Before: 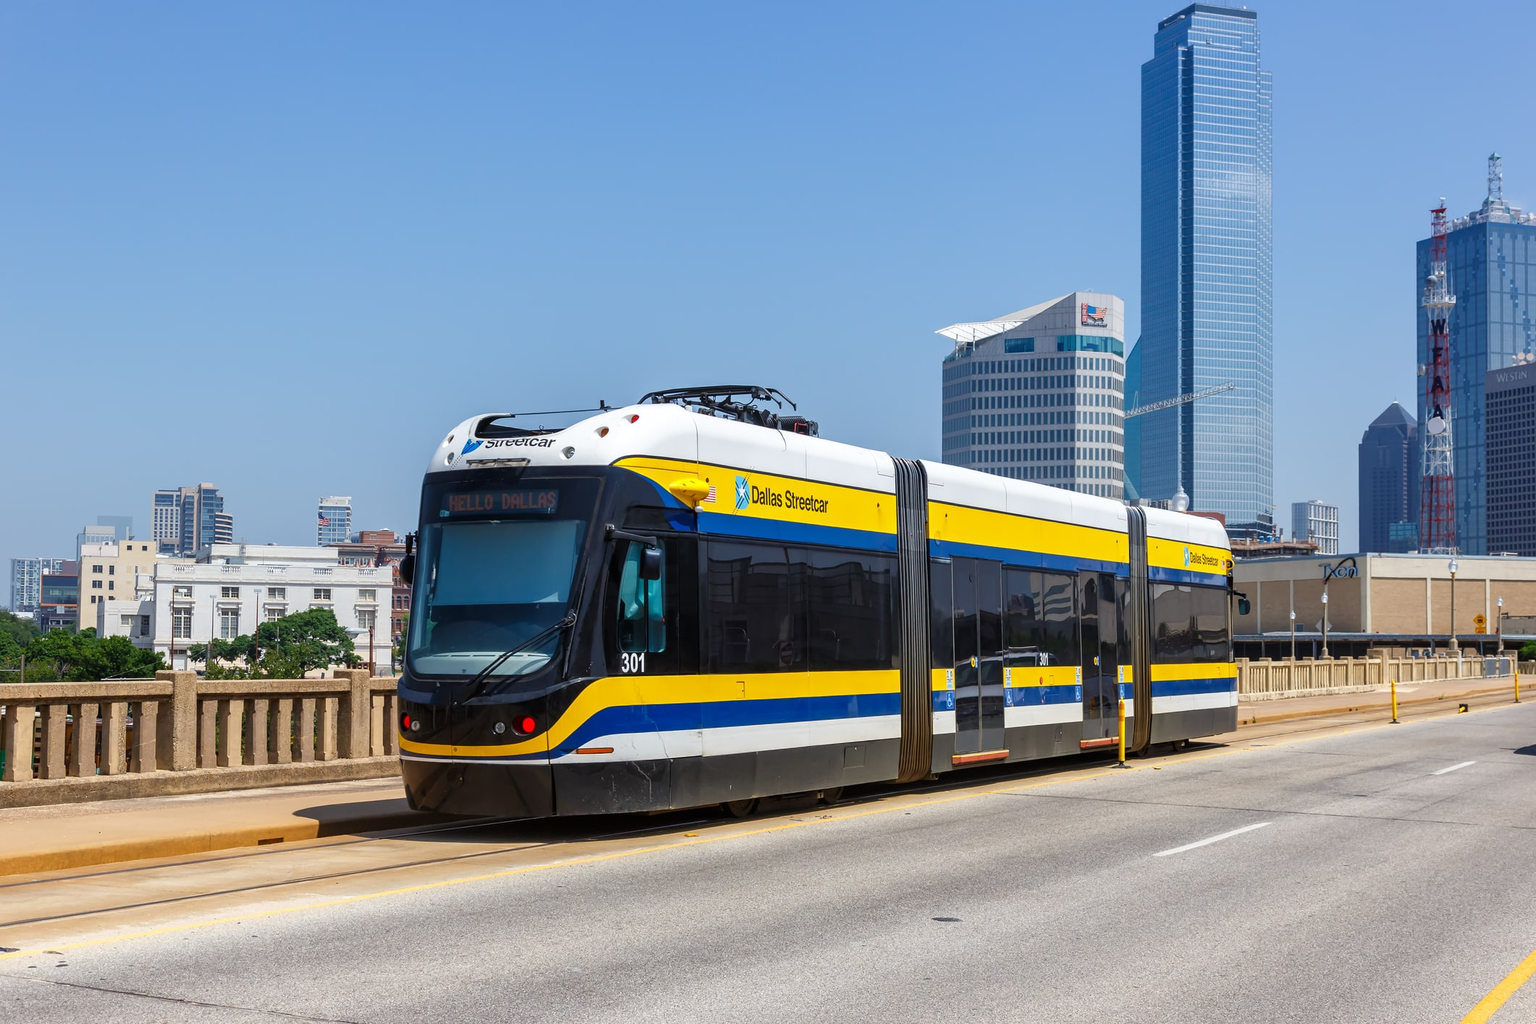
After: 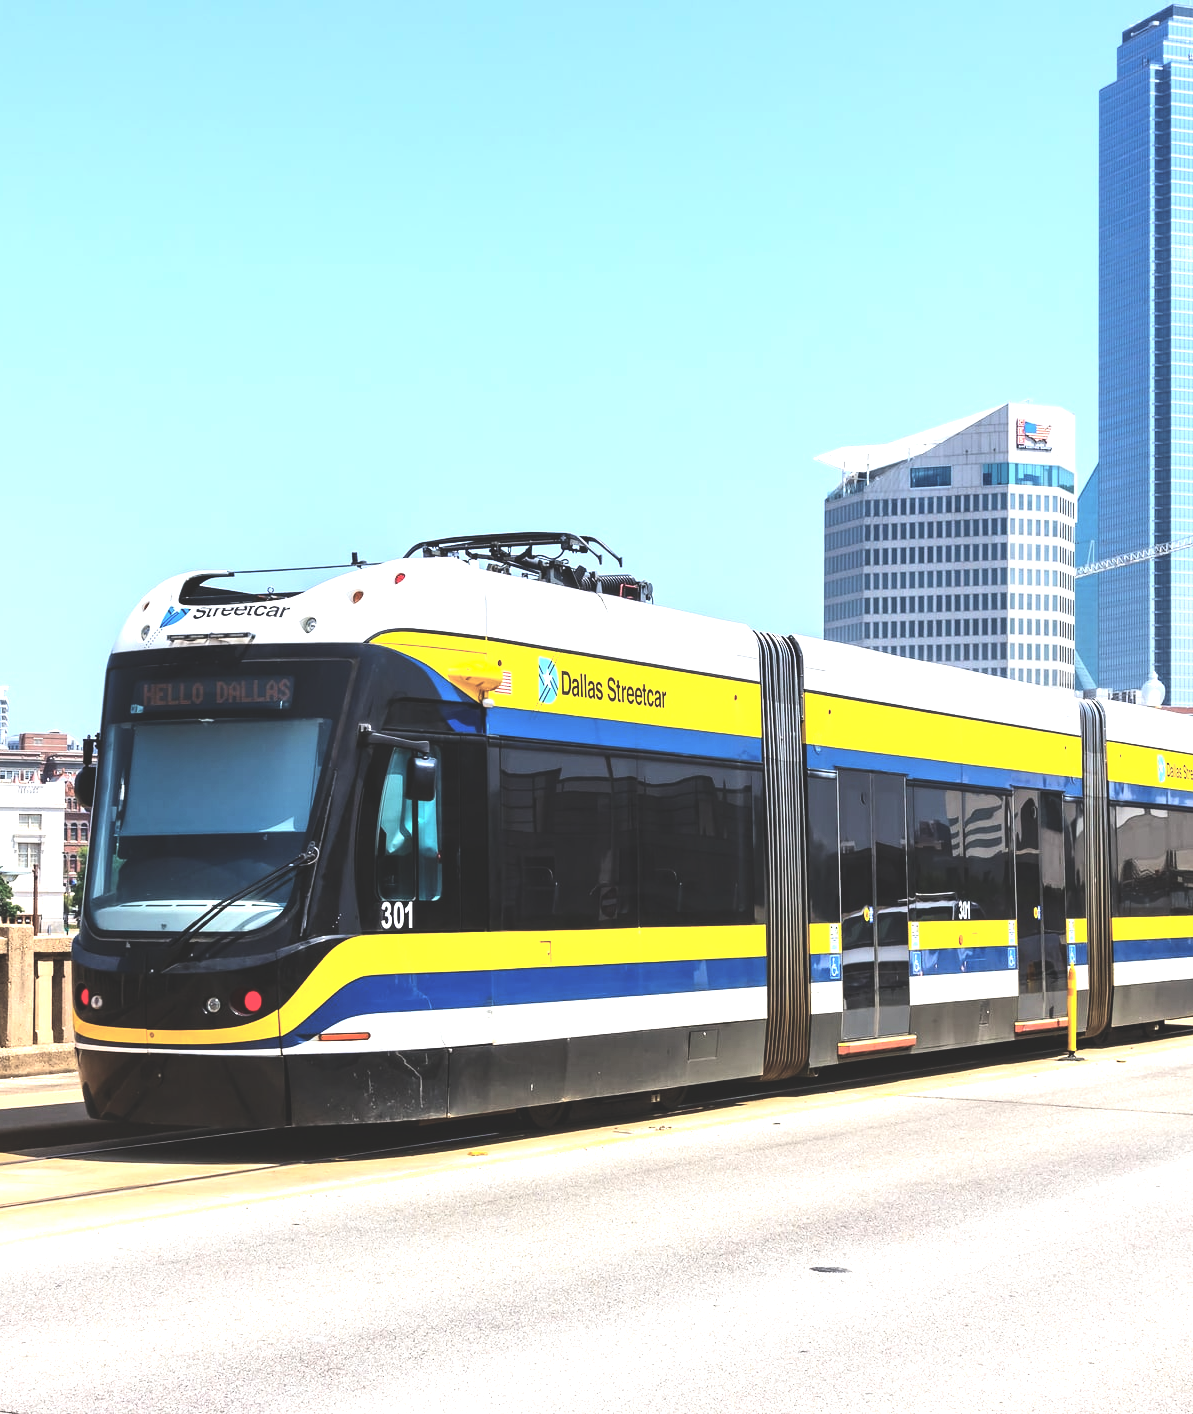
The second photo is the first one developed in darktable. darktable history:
tone equalizer: -8 EV -0.75 EV, -7 EV -0.7 EV, -6 EV -0.6 EV, -5 EV -0.4 EV, -3 EV 0.4 EV, -2 EV 0.6 EV, -1 EV 0.7 EV, +0 EV 0.75 EV, edges refinement/feathering 500, mask exposure compensation -1.57 EV, preserve details no
exposure: black level correction -0.071, exposure 0.5 EV, compensate highlight preservation false
contrast brightness saturation: contrast 0.24, brightness -0.24, saturation 0.14
crop and rotate: left 22.516%, right 21.234%
